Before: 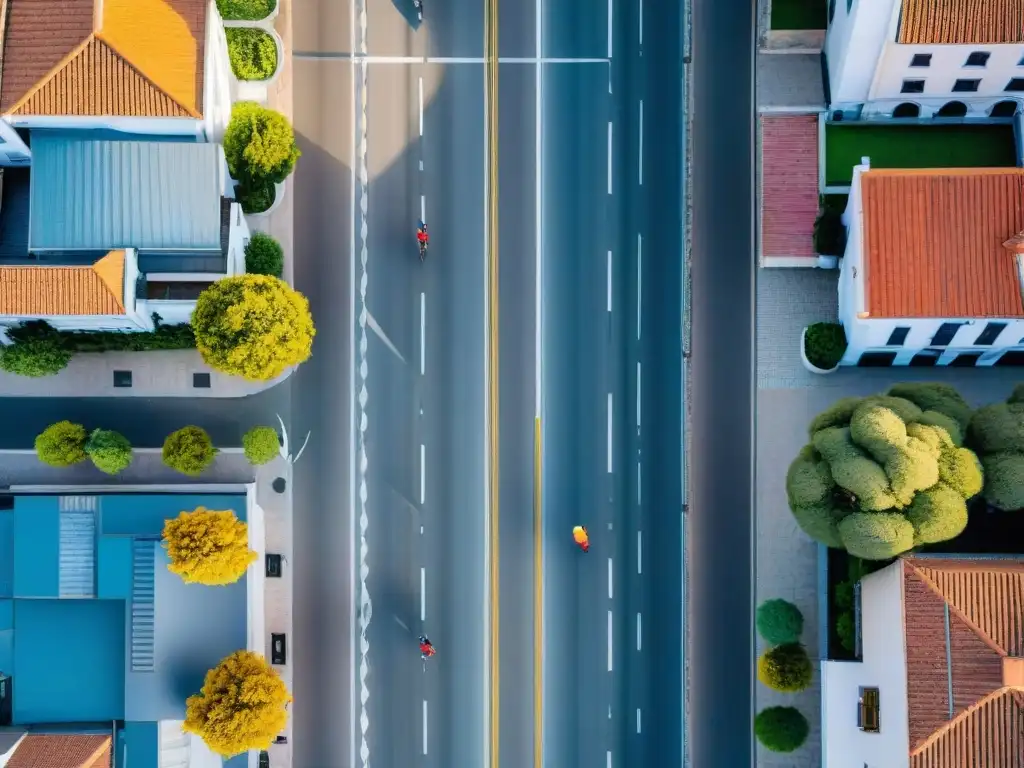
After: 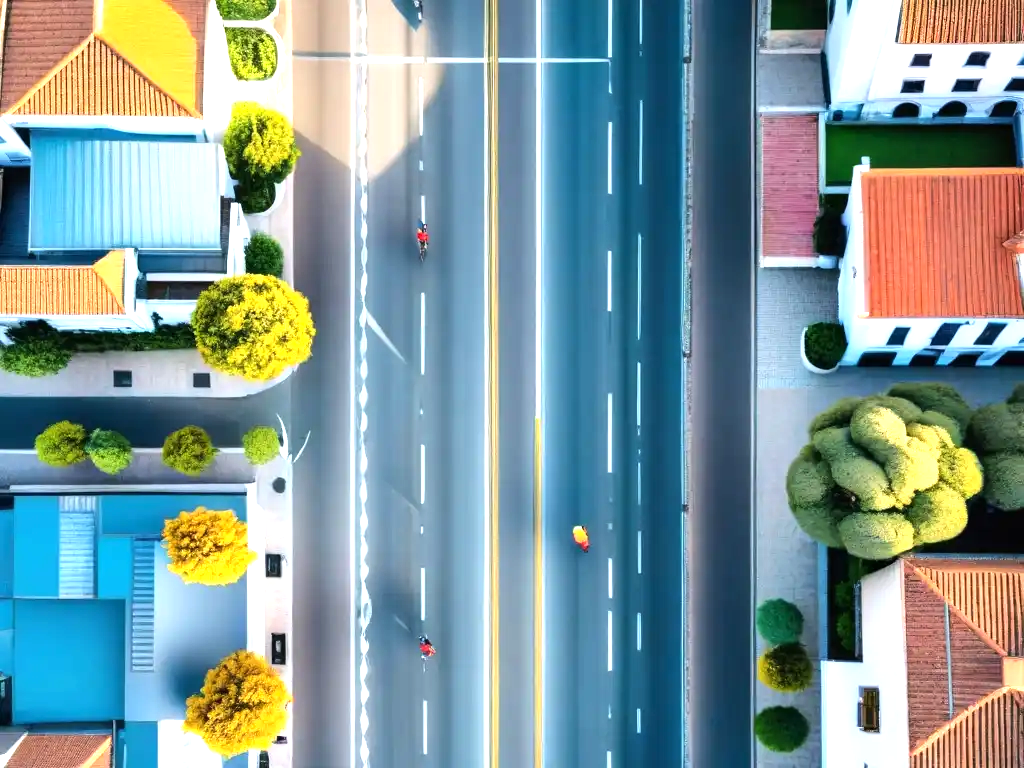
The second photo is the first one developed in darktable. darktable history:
tone equalizer: -8 EV -0.417 EV, -7 EV -0.42 EV, -6 EV -0.312 EV, -5 EV -0.204 EV, -3 EV 0.231 EV, -2 EV 0.337 EV, -1 EV 0.408 EV, +0 EV 0.408 EV, edges refinement/feathering 500, mask exposure compensation -1.57 EV, preserve details no
exposure: exposure 0.653 EV, compensate highlight preservation false
